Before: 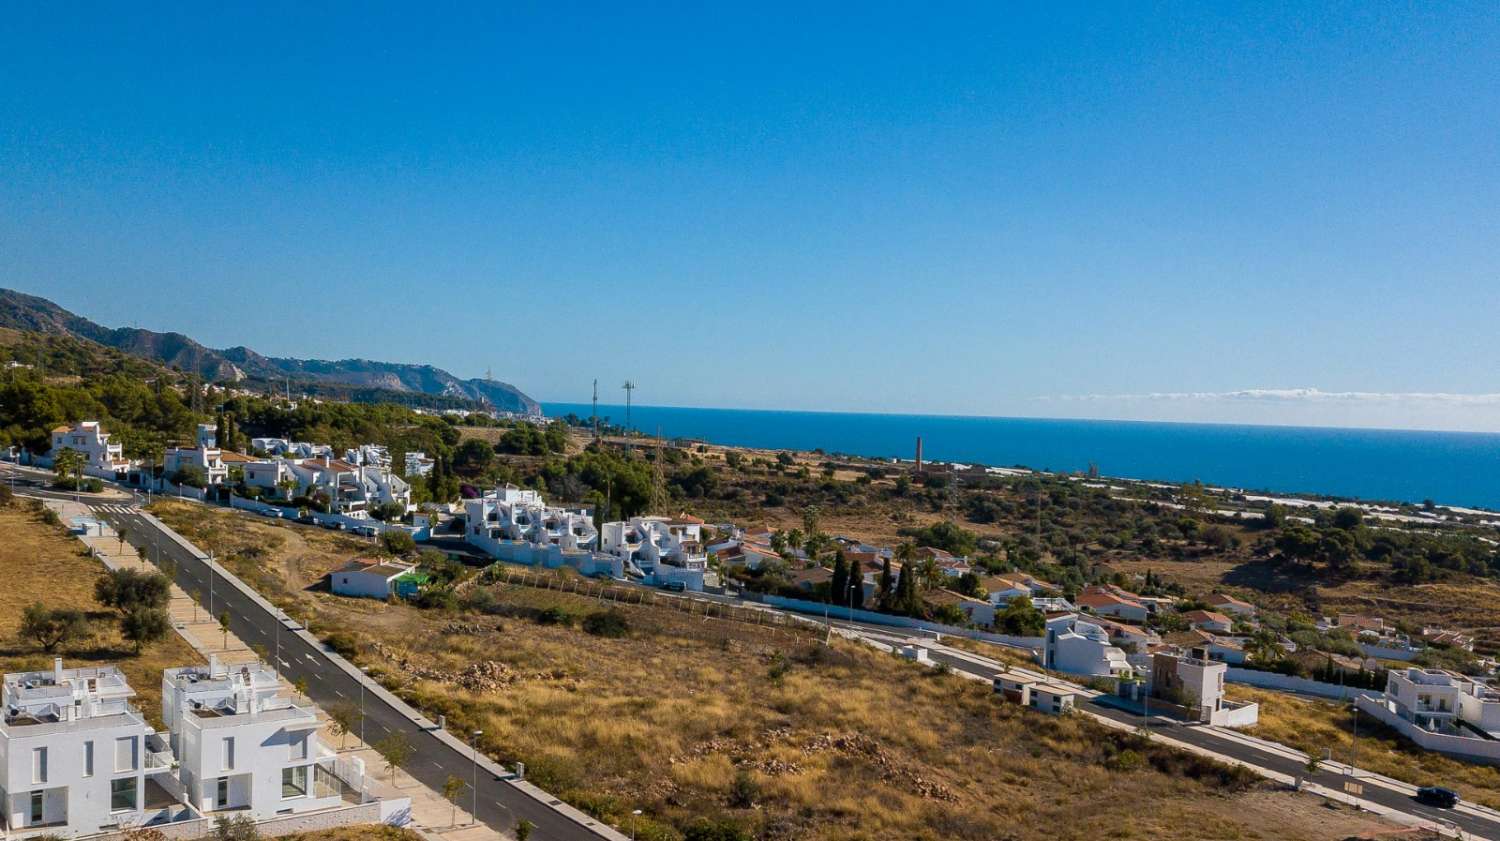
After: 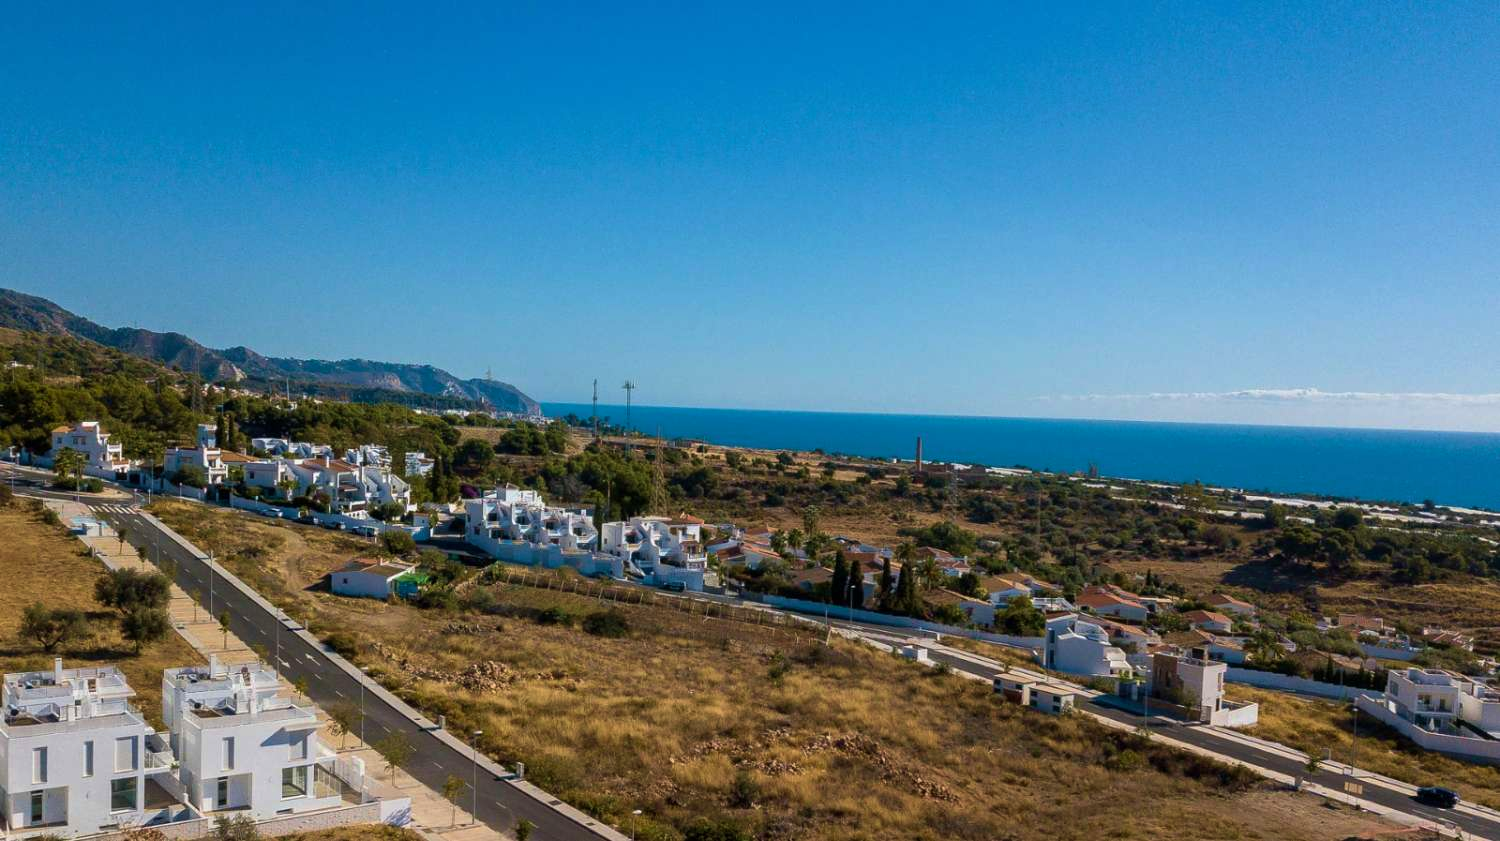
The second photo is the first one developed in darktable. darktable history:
base curve: curves: ch0 [(0, 0) (0.303, 0.277) (1, 1)]
velvia: on, module defaults
